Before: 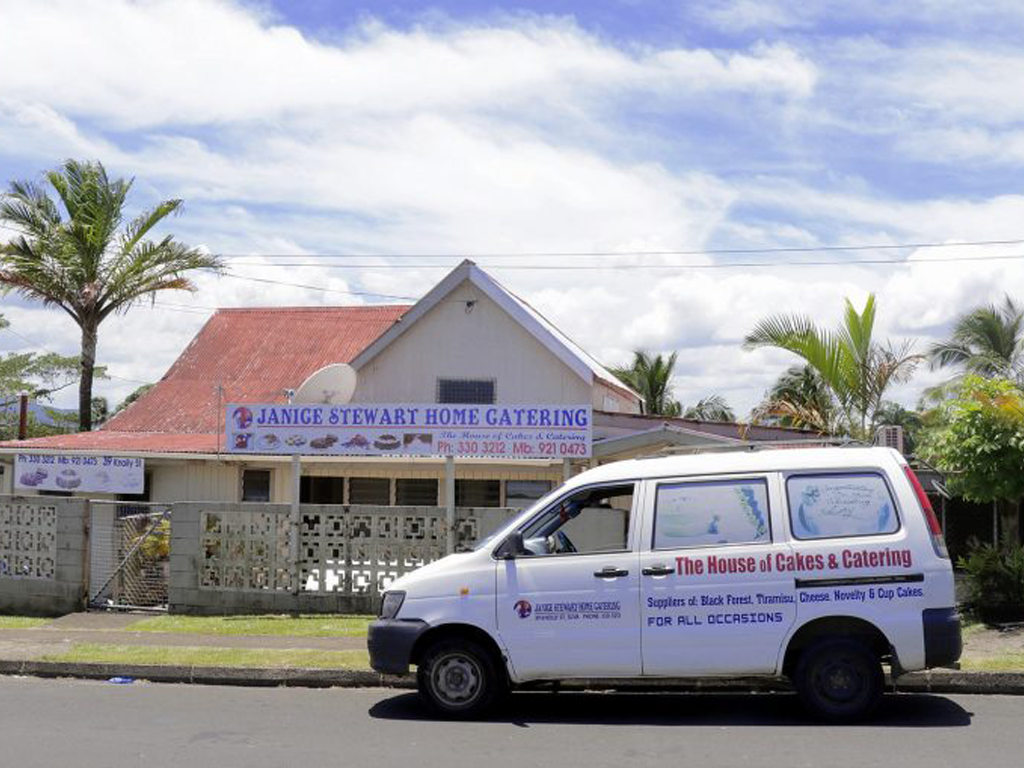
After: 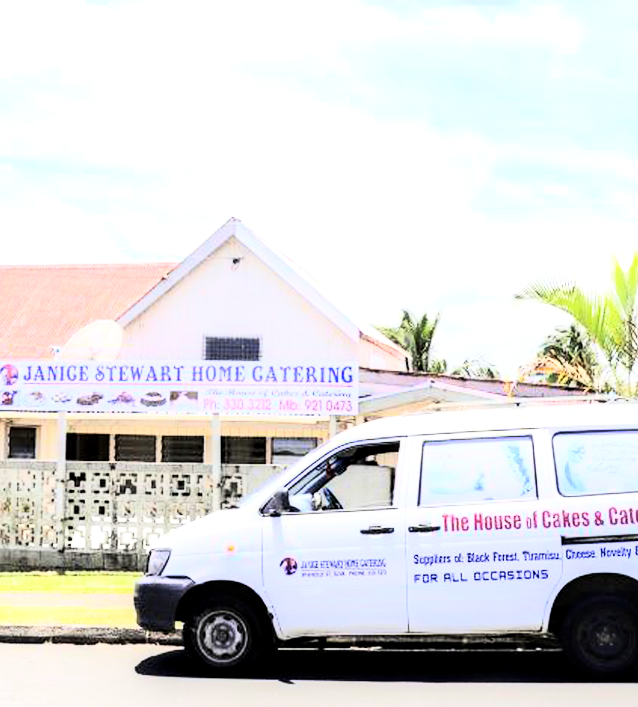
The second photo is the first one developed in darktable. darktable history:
rgb curve: curves: ch0 [(0, 0) (0.21, 0.15) (0.24, 0.21) (0.5, 0.75) (0.75, 0.96) (0.89, 0.99) (1, 1)]; ch1 [(0, 0.02) (0.21, 0.13) (0.25, 0.2) (0.5, 0.67) (0.75, 0.9) (0.89, 0.97) (1, 1)]; ch2 [(0, 0.02) (0.21, 0.13) (0.25, 0.2) (0.5, 0.67) (0.75, 0.9) (0.89, 0.97) (1, 1)], compensate middle gray true
crop and rotate: left 22.918%, top 5.629%, right 14.711%, bottom 2.247%
local contrast: highlights 25%, shadows 75%, midtone range 0.75
exposure: black level correction -0.005, exposure 1.002 EV, compensate highlight preservation false
